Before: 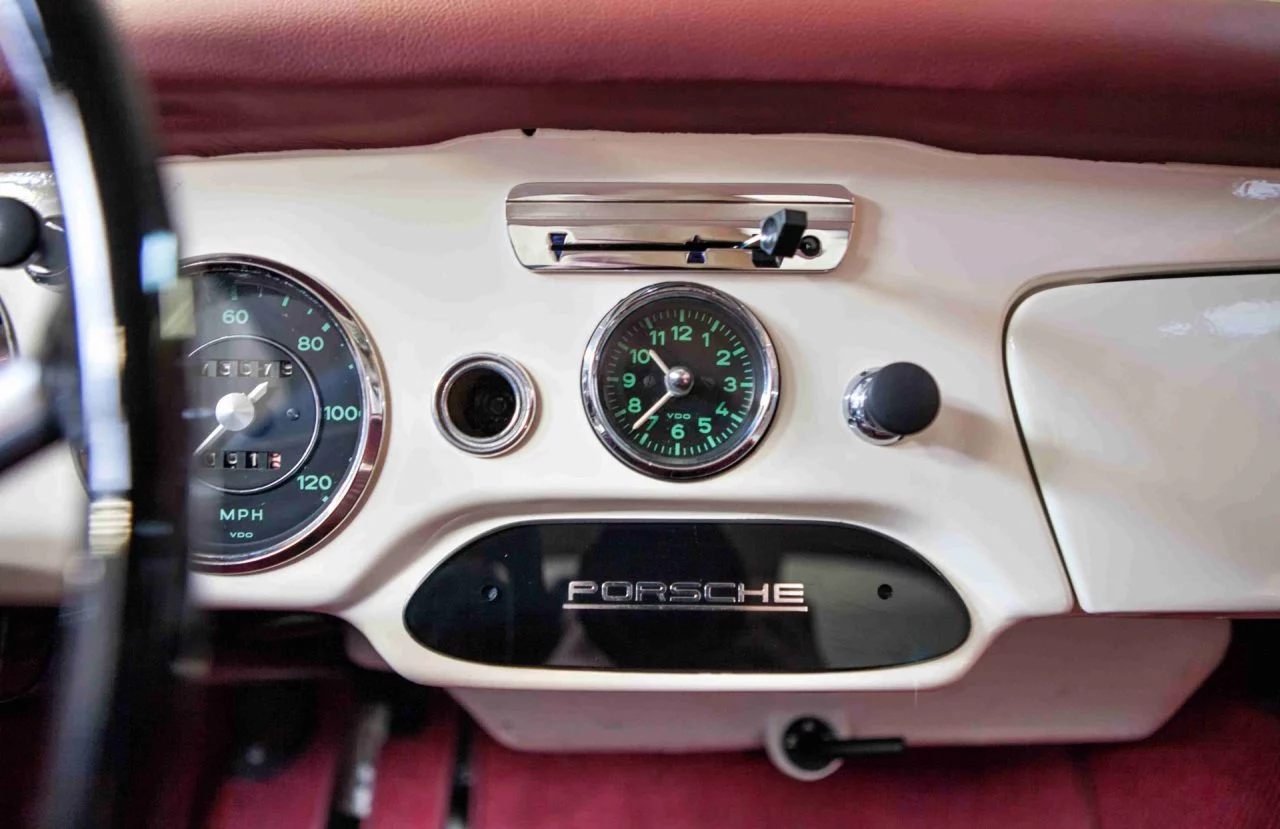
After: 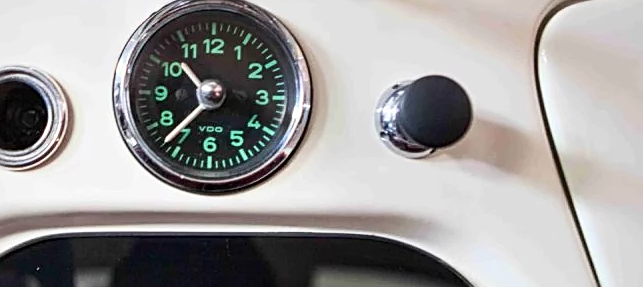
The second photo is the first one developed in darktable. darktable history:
sharpen: on, module defaults
crop: left 36.607%, top 34.735%, right 13.146%, bottom 30.611%
contrast brightness saturation: contrast 0.15, brightness 0.05
